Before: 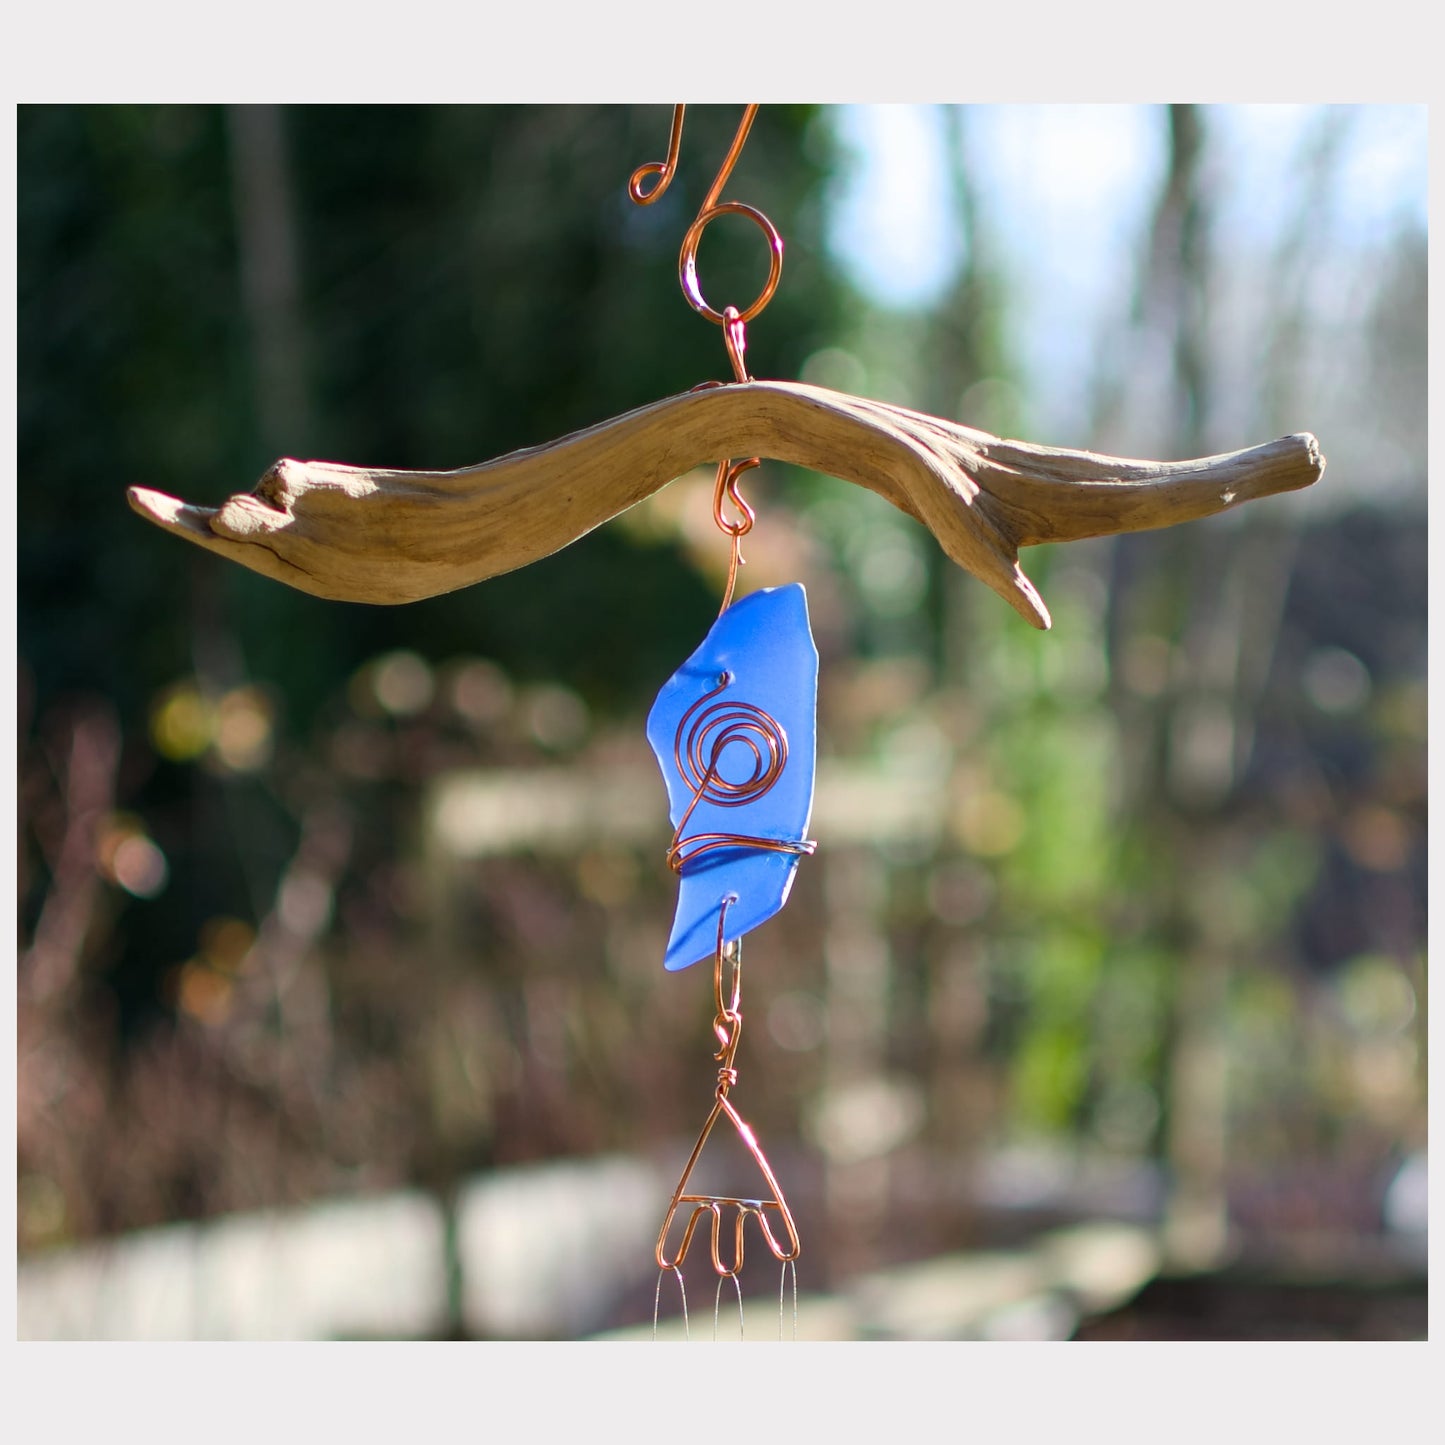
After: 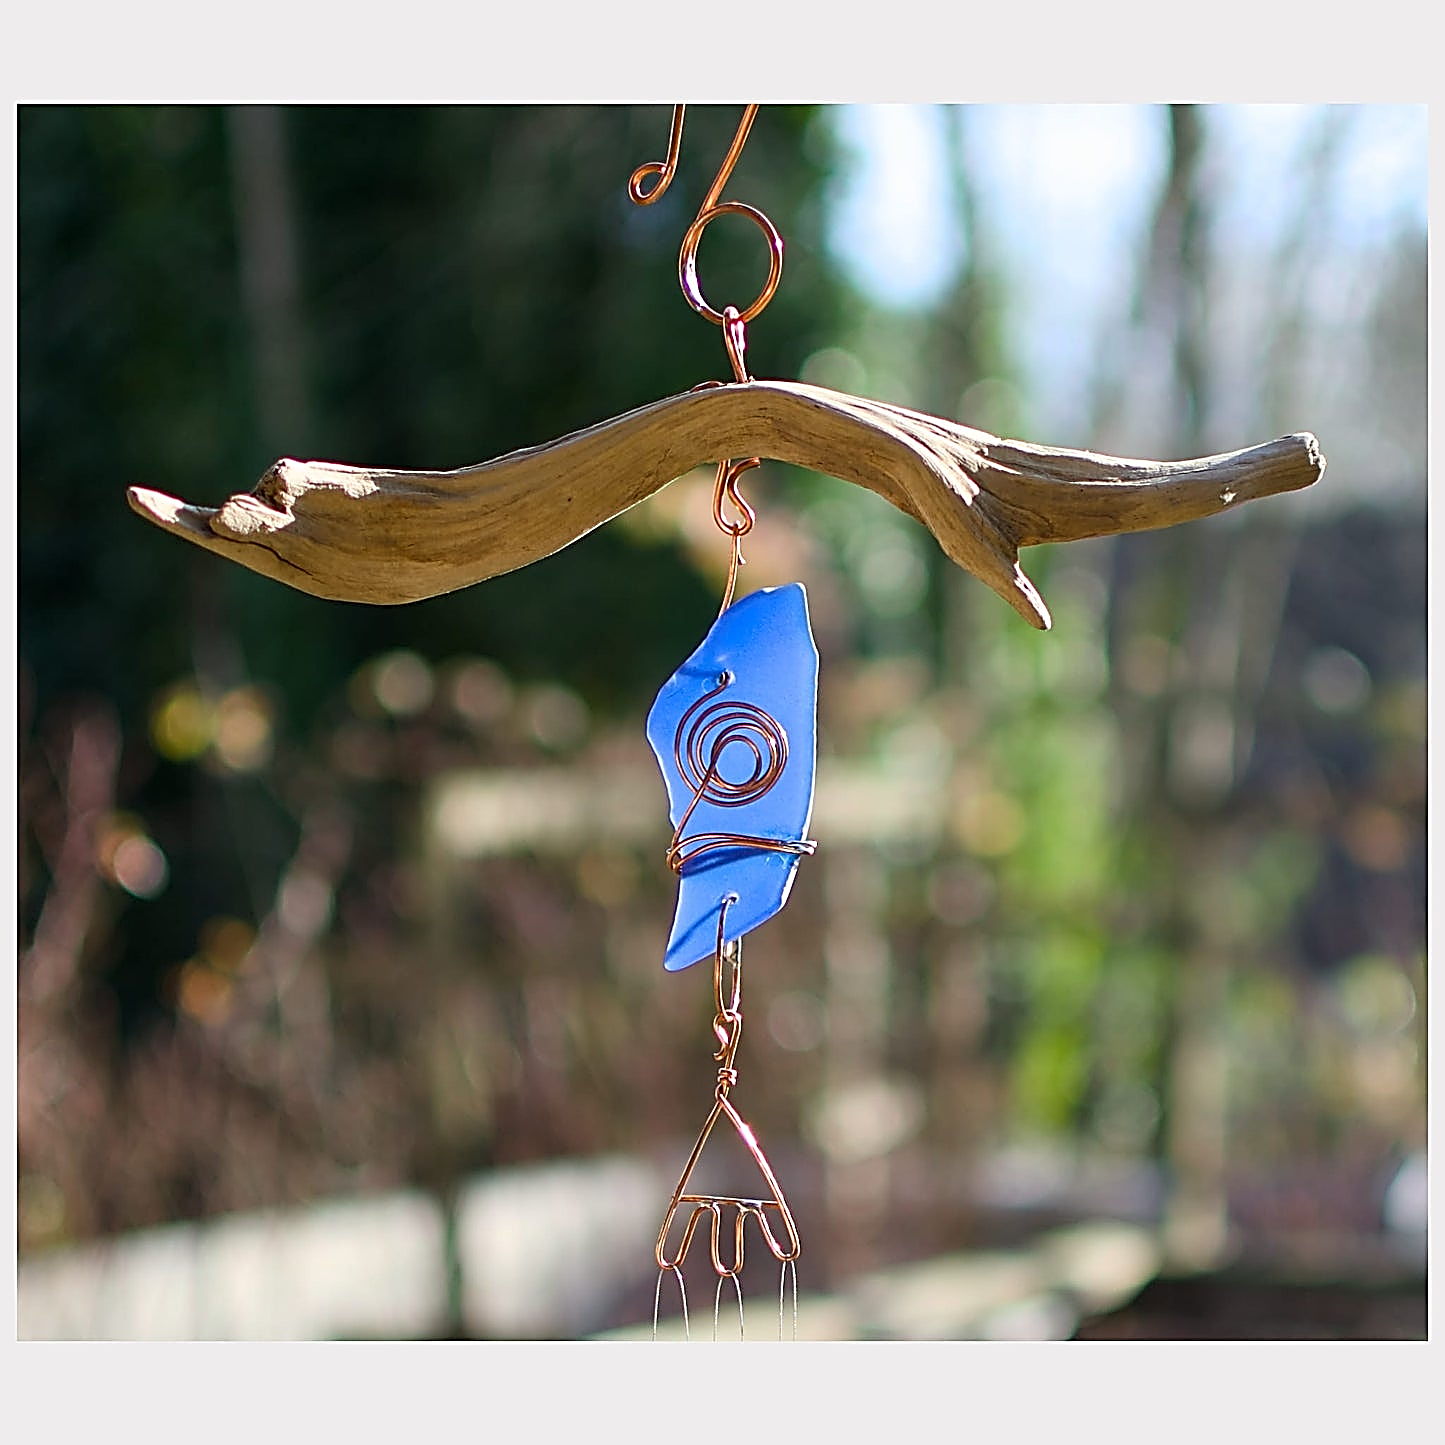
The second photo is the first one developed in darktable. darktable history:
sharpen: amount 1.859
